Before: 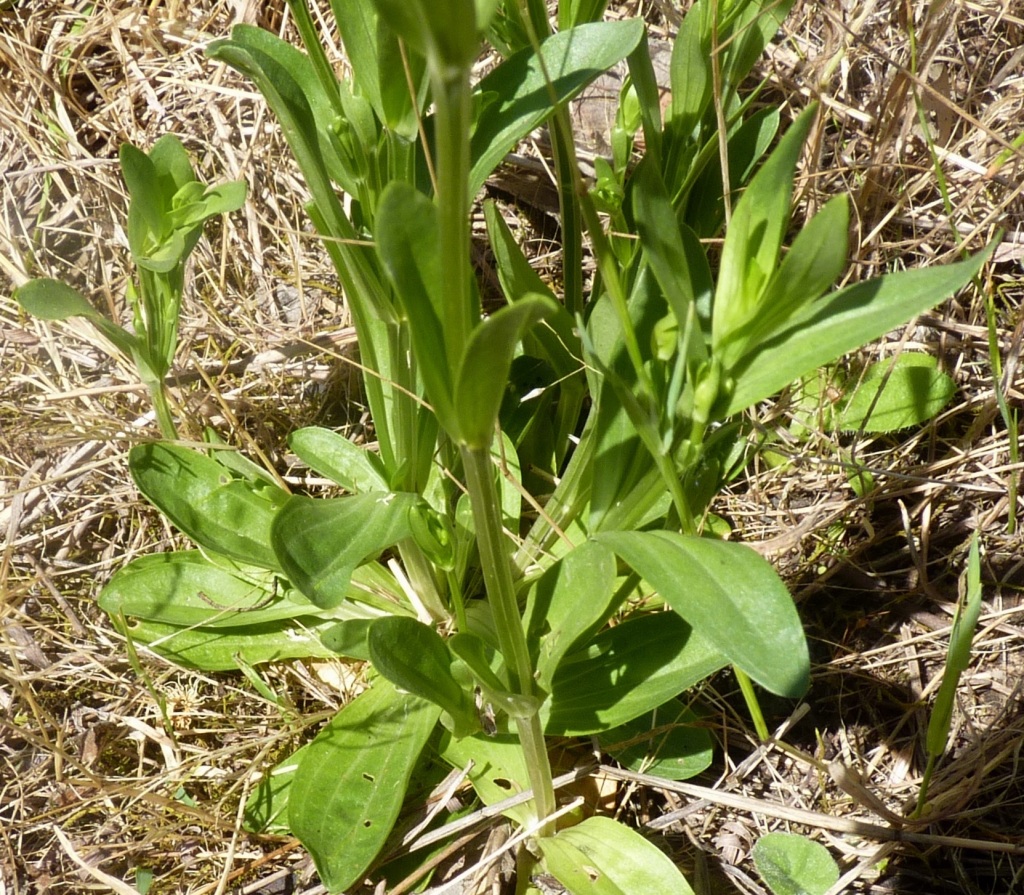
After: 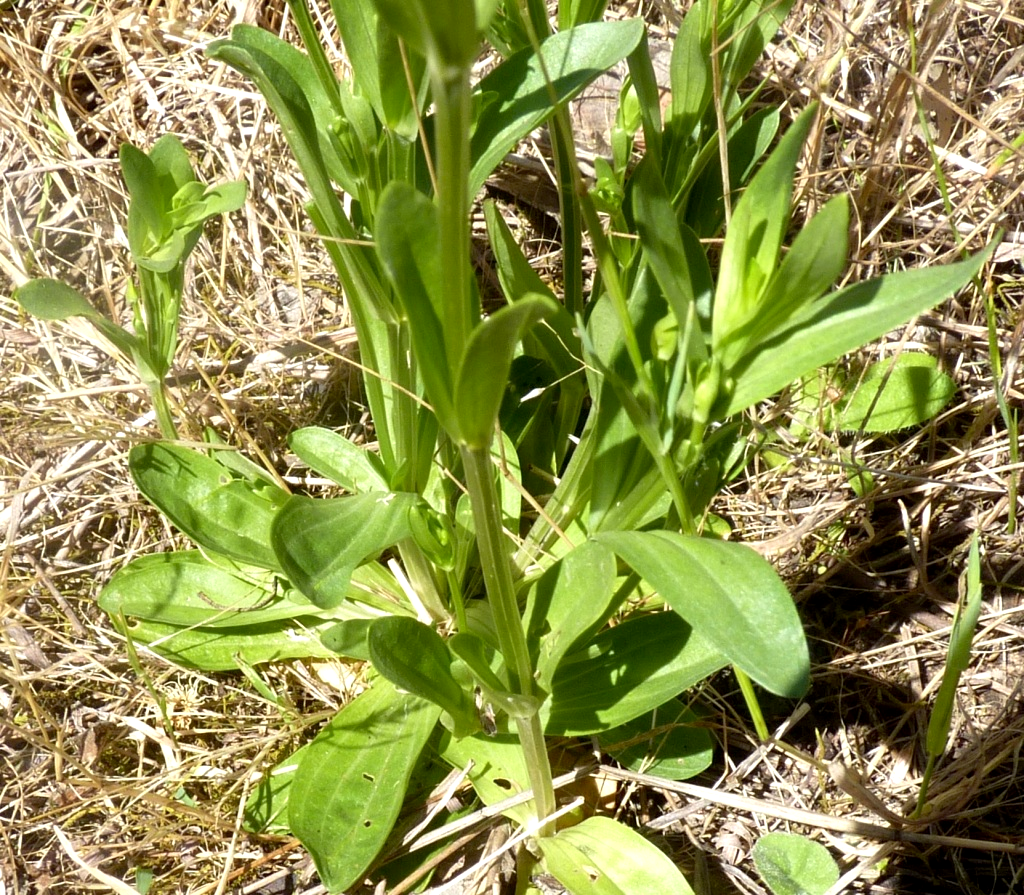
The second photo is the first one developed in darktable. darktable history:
exposure: black level correction 0.003, exposure 0.389 EV, compensate exposure bias true, compensate highlight preservation false
